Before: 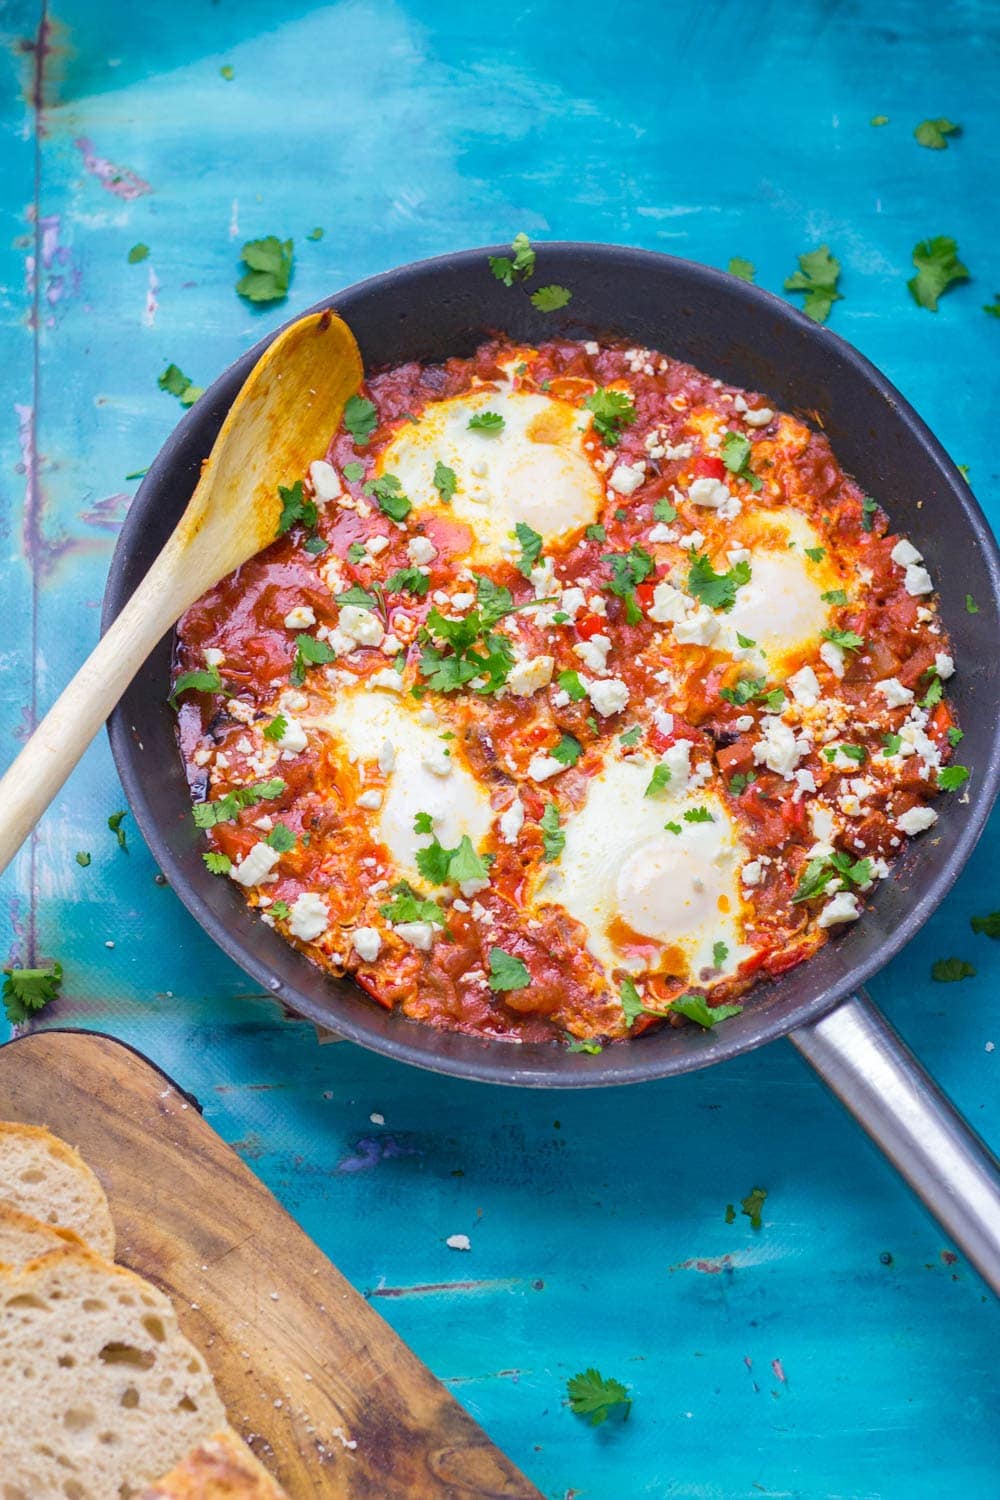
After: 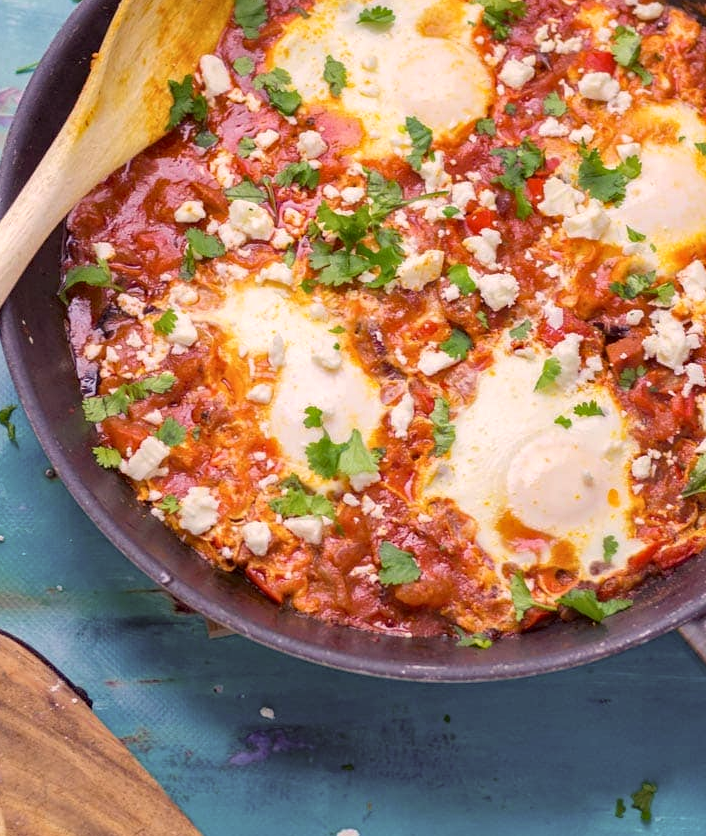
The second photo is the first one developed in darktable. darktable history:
crop: left 11.071%, top 27.106%, right 18.322%, bottom 17.099%
color correction: highlights a* 10.22, highlights b* 9.67, shadows a* 9.12, shadows b* 7.98, saturation 0.809
haze removal: compatibility mode true, adaptive false
shadows and highlights: shadows 37.22, highlights -28.15, soften with gaussian
